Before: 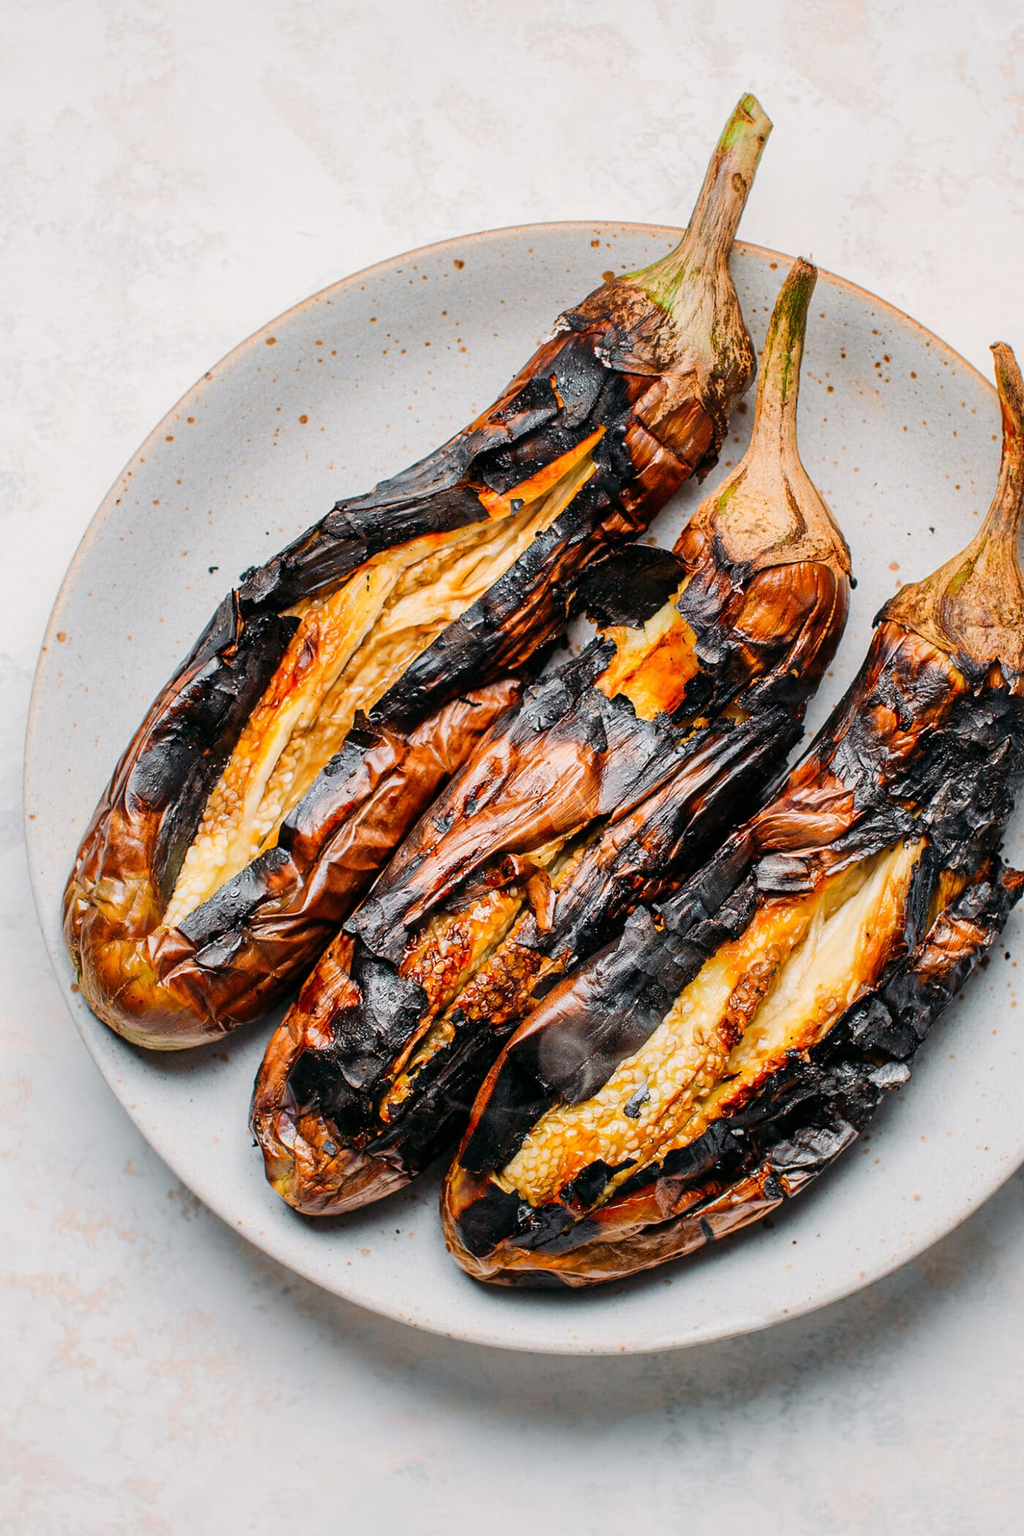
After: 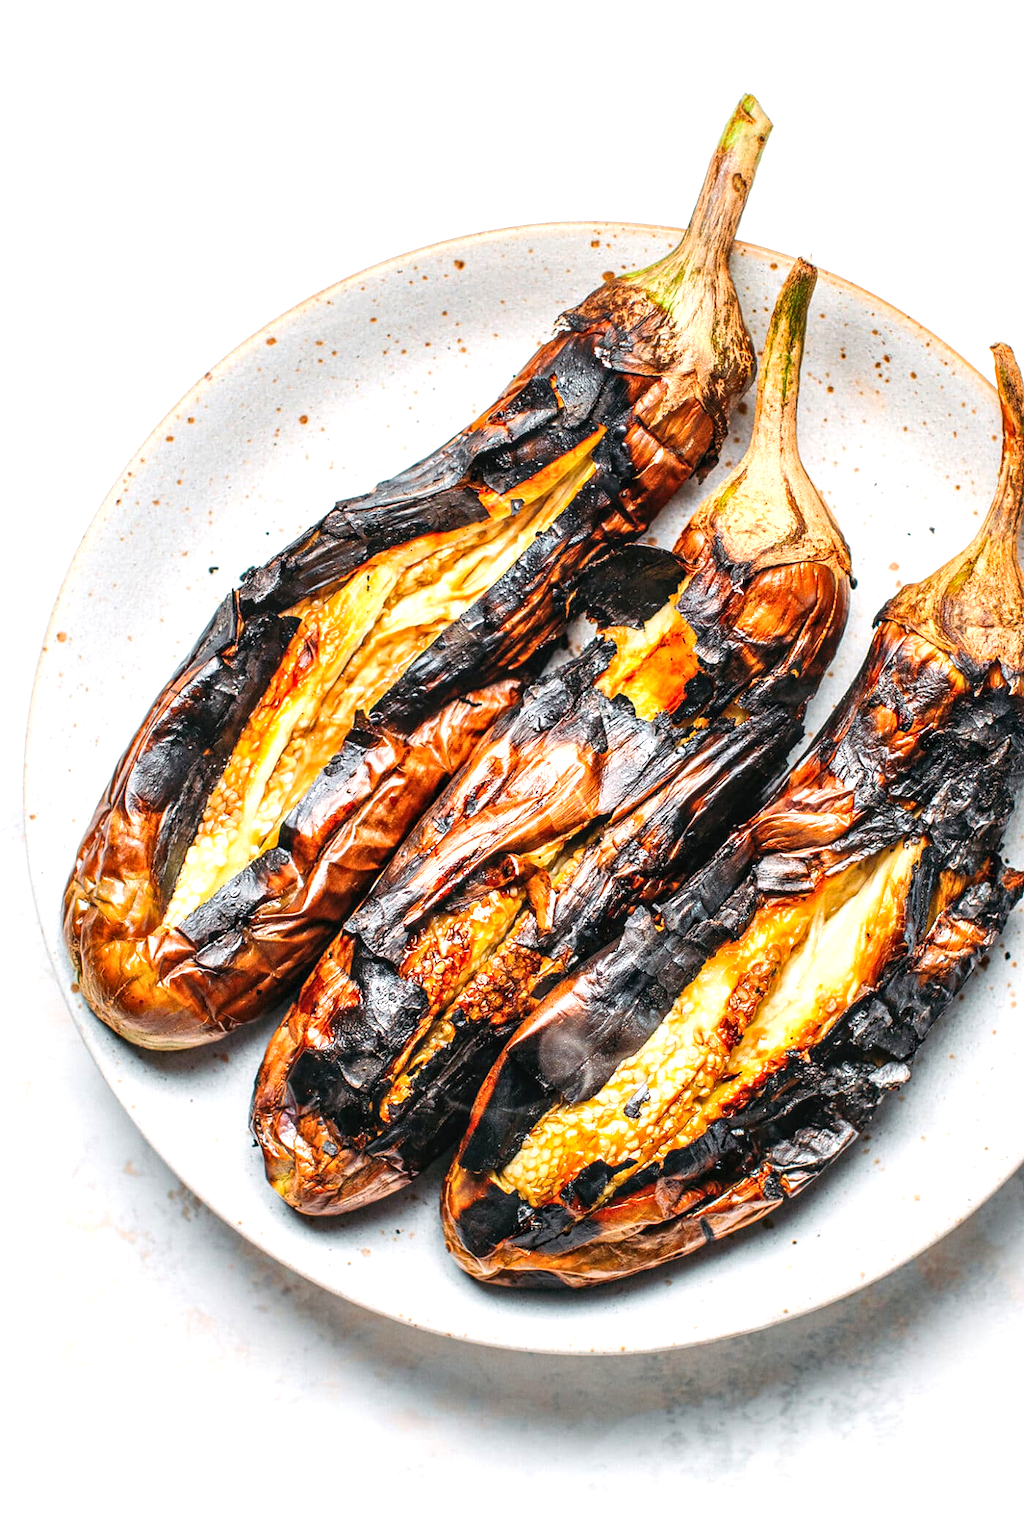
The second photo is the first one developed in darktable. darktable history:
exposure: exposure 0.797 EV, compensate highlight preservation false
local contrast: on, module defaults
